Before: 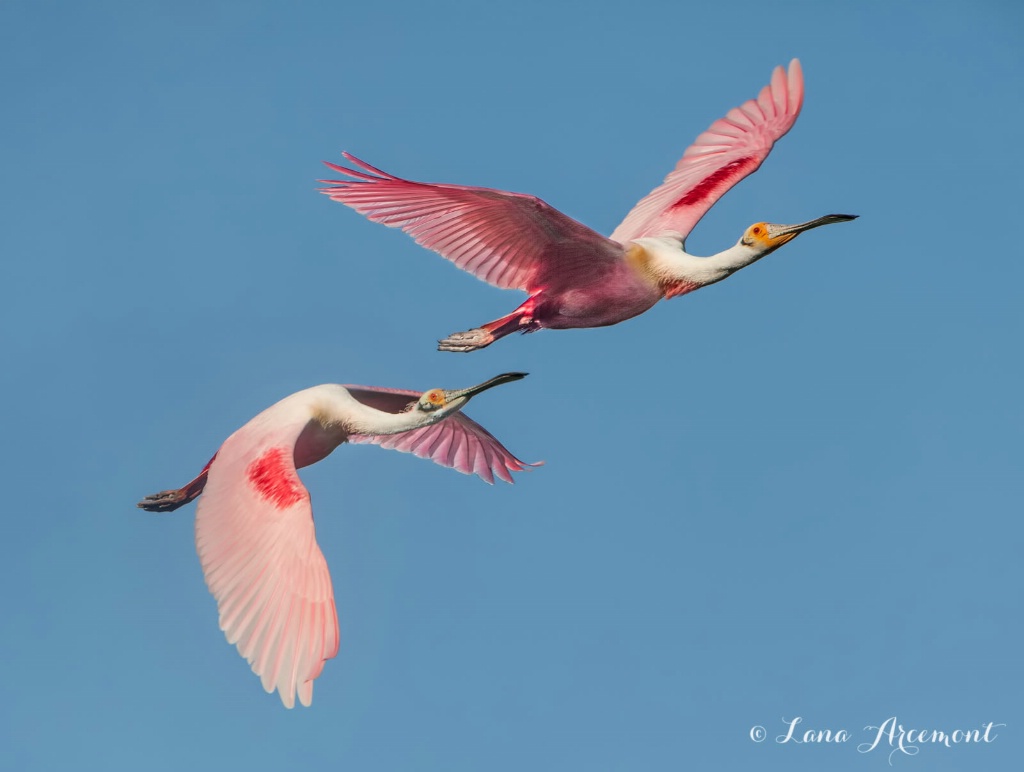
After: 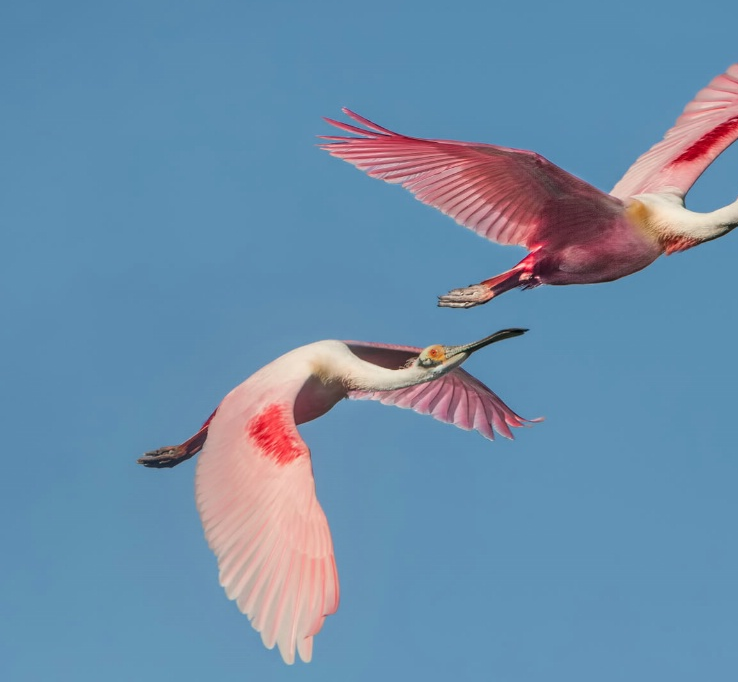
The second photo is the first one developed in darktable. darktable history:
crop: top 5.808%, right 27.905%, bottom 5.739%
